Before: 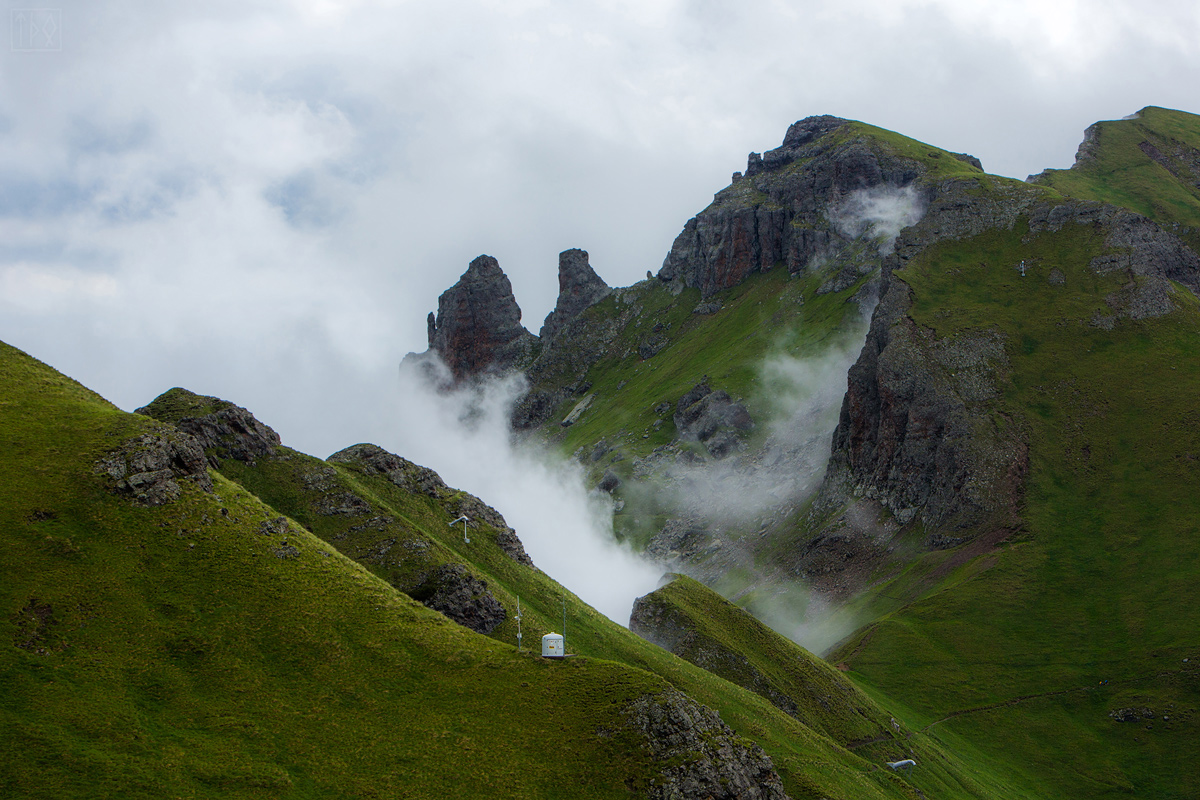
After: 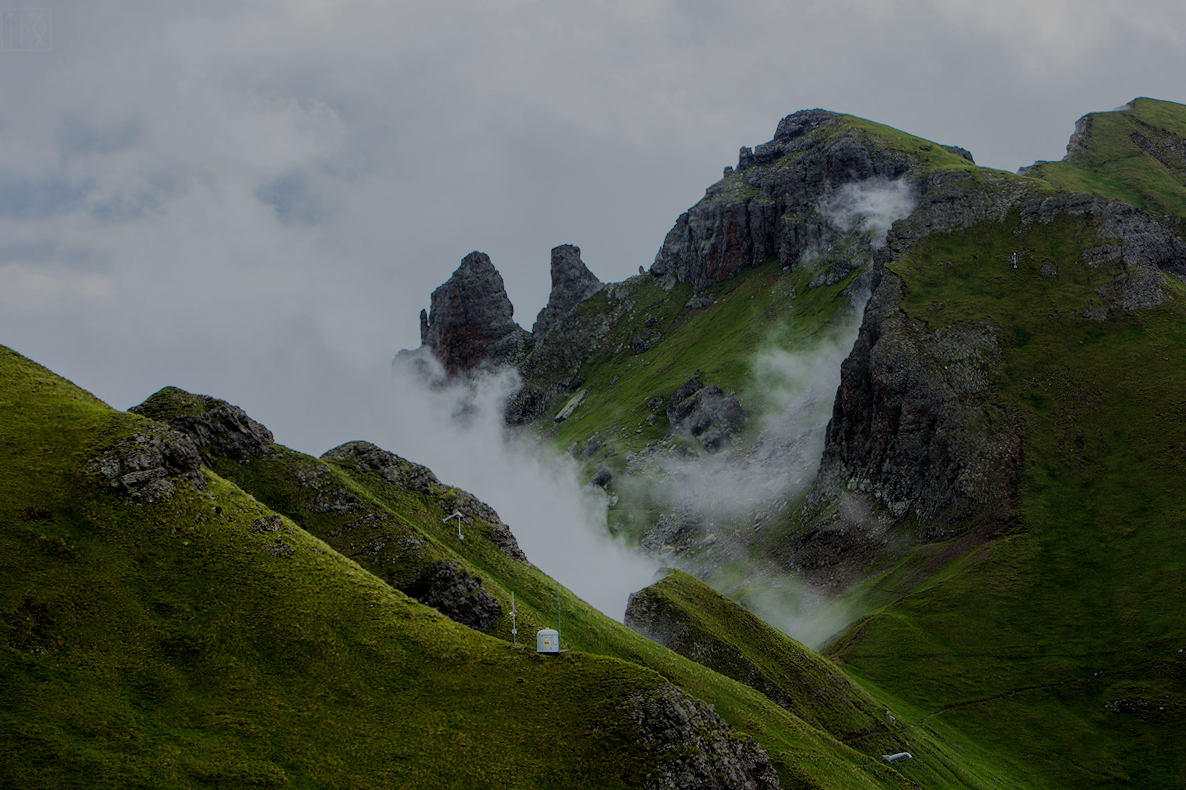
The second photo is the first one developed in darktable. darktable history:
exposure: black level correction 0.002, exposure -0.1 EV, compensate highlight preservation false
tone equalizer: -8 EV -0.002 EV, -7 EV 0.005 EV, -6 EV -0.008 EV, -5 EV 0.007 EV, -4 EV -0.042 EV, -3 EV -0.233 EV, -2 EV -0.662 EV, -1 EV -0.983 EV, +0 EV -0.969 EV, smoothing diameter 2%, edges refinement/feathering 20, mask exposure compensation -1.57 EV, filter diffusion 5
rotate and perspective: rotation -0.45°, automatic cropping original format, crop left 0.008, crop right 0.992, crop top 0.012, crop bottom 0.988
filmic rgb: black relative exposure -7.65 EV, white relative exposure 4.56 EV, hardness 3.61, contrast 1.05
